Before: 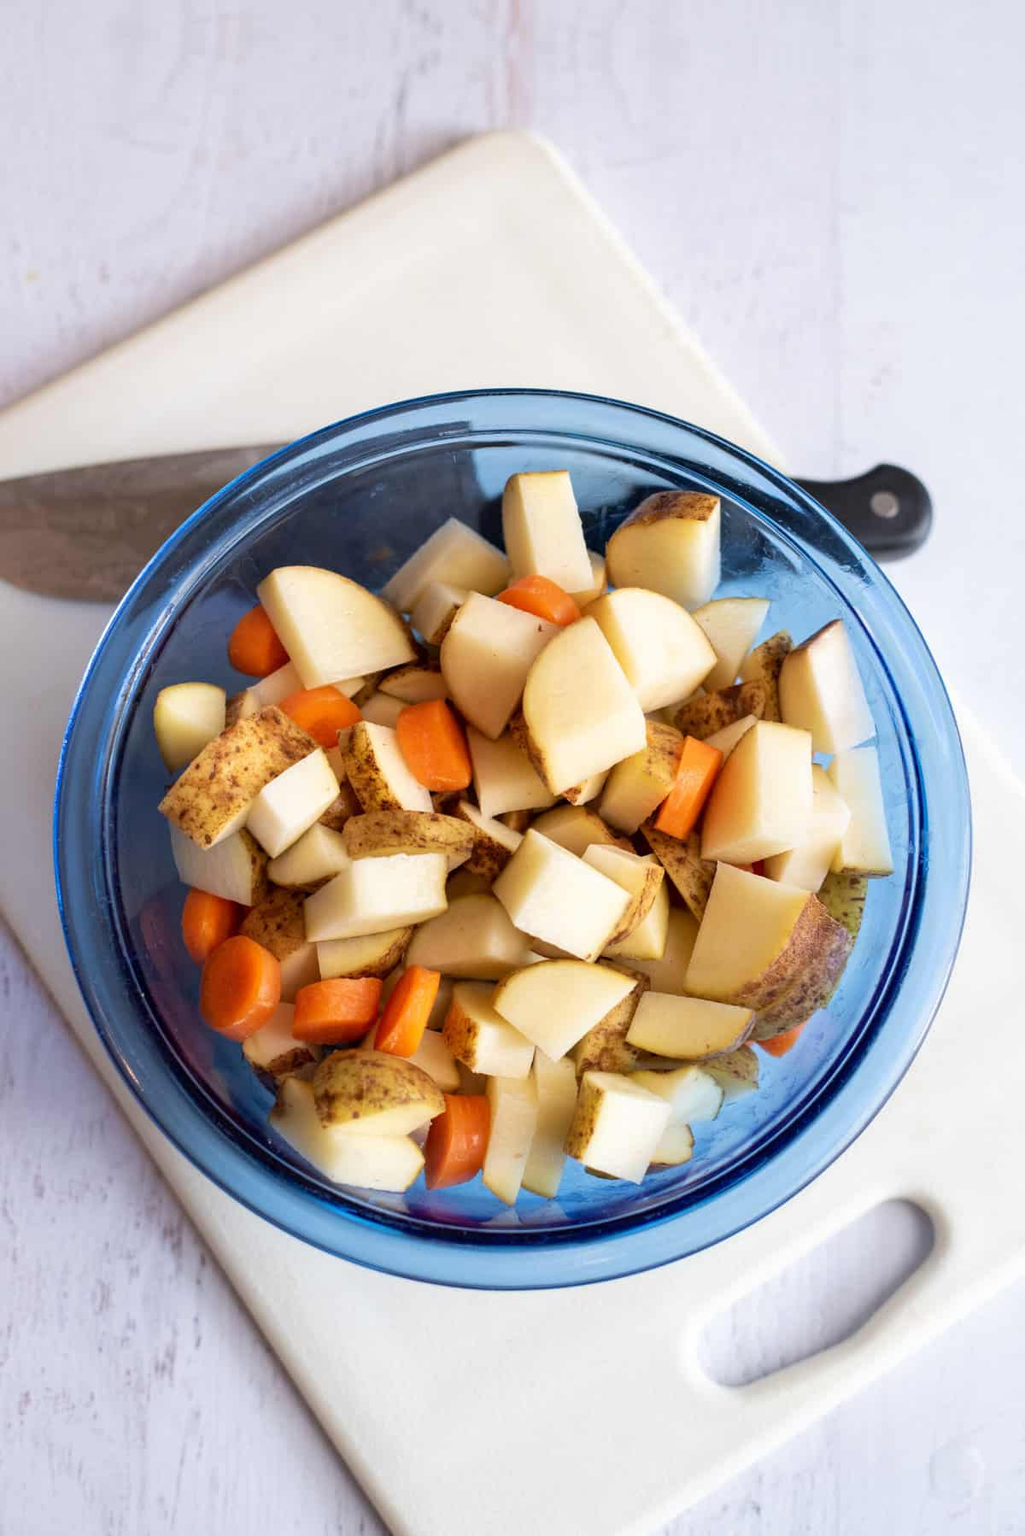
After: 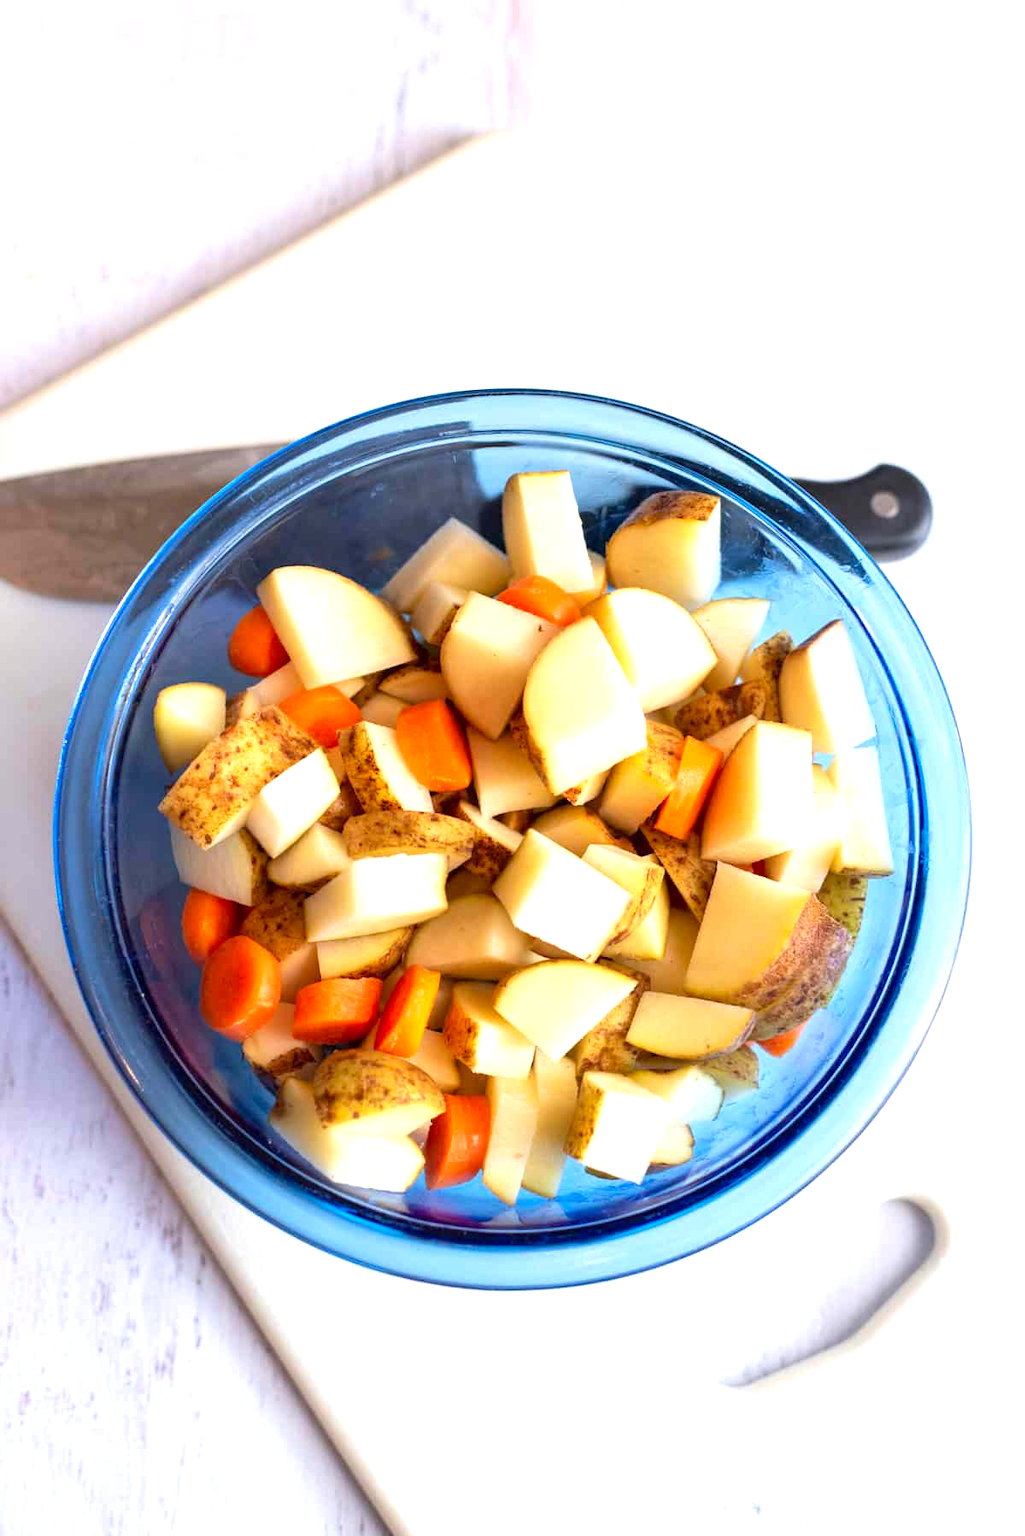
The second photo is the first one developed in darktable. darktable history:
exposure: exposure 0.66 EV, compensate highlight preservation false
contrast brightness saturation: saturation 0.184
